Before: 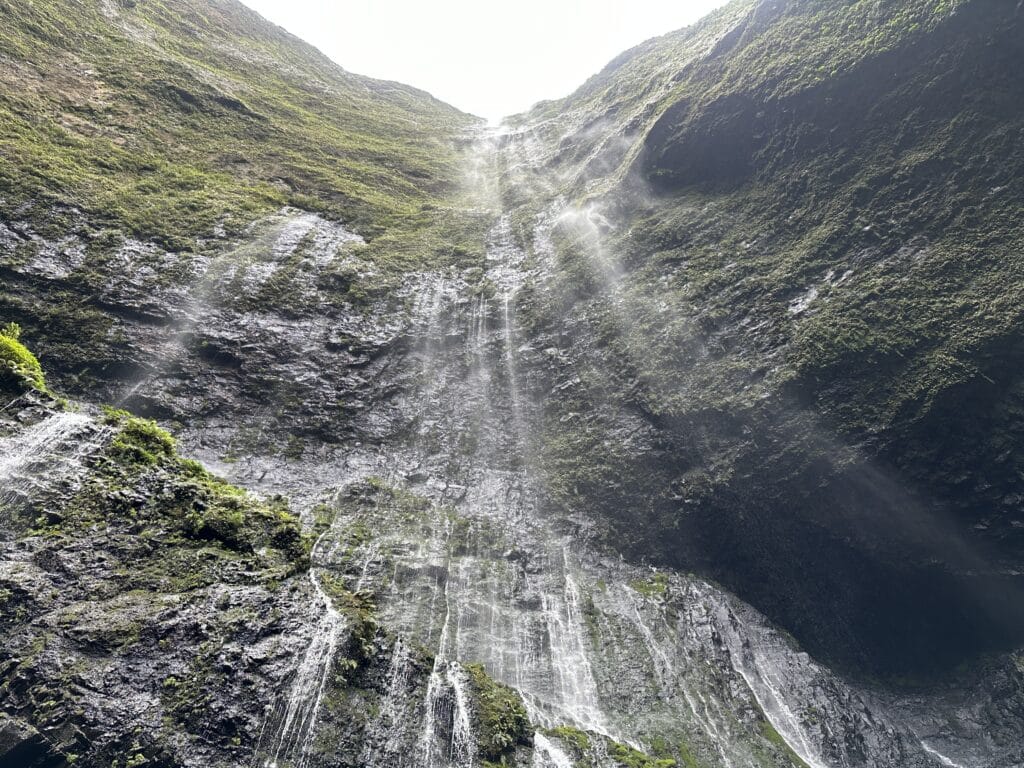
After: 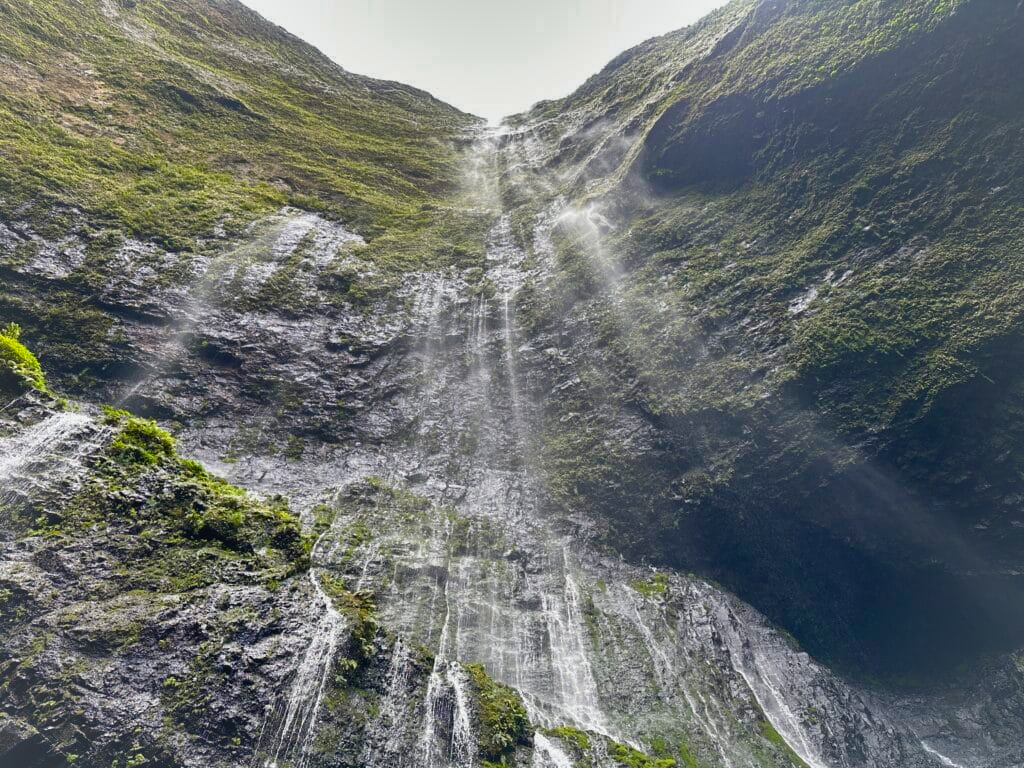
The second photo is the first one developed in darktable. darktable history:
shadows and highlights: shadows 20.83, highlights -82.22, soften with gaussian
color correction: highlights b* 0.043, saturation 1.08
vignetting: fall-off radius 60.93%, brightness 0.047, saturation 0
contrast brightness saturation: contrast -0.07, brightness -0.032, saturation -0.11
color balance rgb: perceptual saturation grading › global saturation 35.096%, perceptual saturation grading › highlights -24.915%, perceptual saturation grading › shadows 49.693%
